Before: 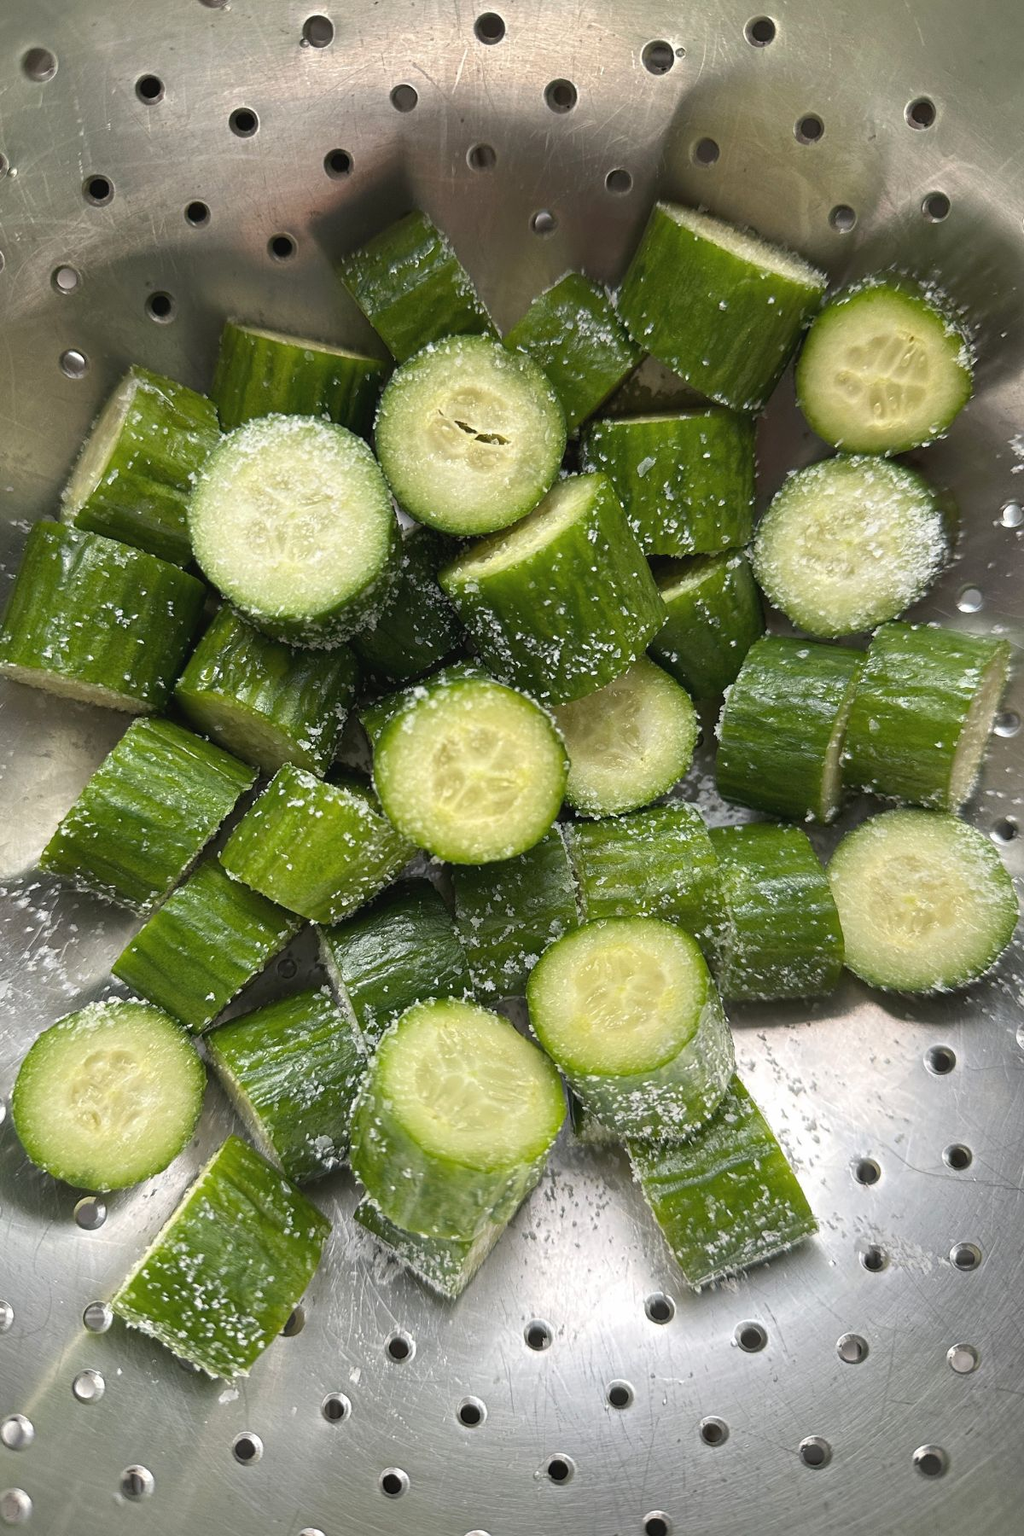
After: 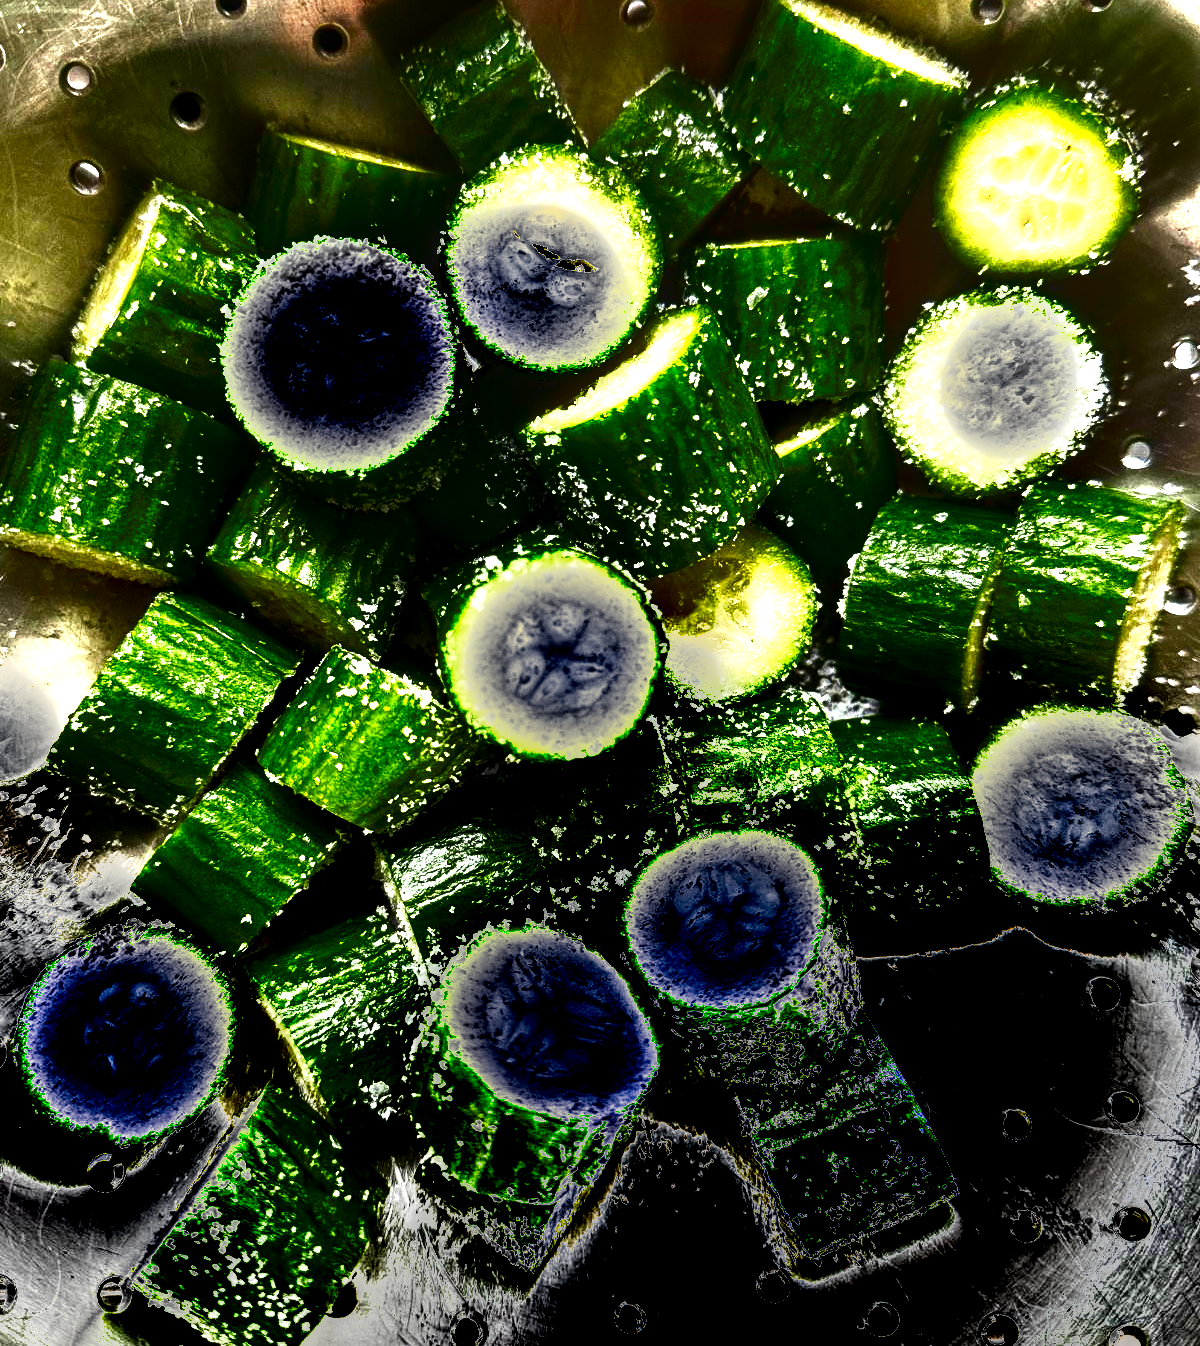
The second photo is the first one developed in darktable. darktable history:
crop: top 13.88%, bottom 11.288%
contrast brightness saturation: brightness -0.987, saturation 0.985
exposure: black level correction 0, exposure 1.001 EV, compensate highlight preservation false
haze removal: strength -0.097, adaptive false
shadows and highlights: soften with gaussian
local contrast: on, module defaults
tone equalizer: -8 EV -0.75 EV, -7 EV -0.669 EV, -6 EV -0.577 EV, -5 EV -0.376 EV, -3 EV 0.392 EV, -2 EV 0.6 EV, -1 EV 0.7 EV, +0 EV 0.763 EV, edges refinement/feathering 500, mask exposure compensation -1.57 EV, preserve details no
